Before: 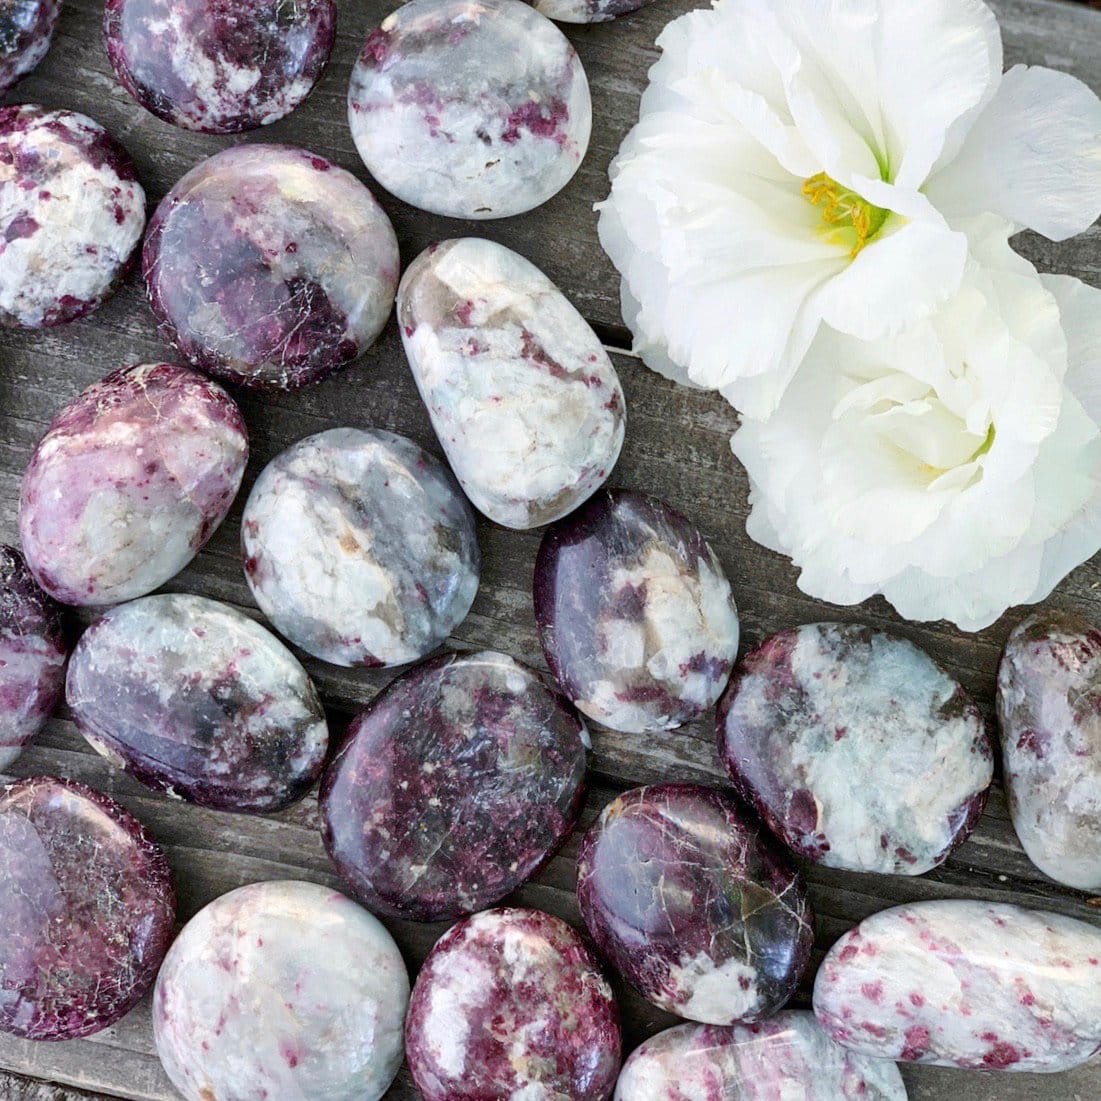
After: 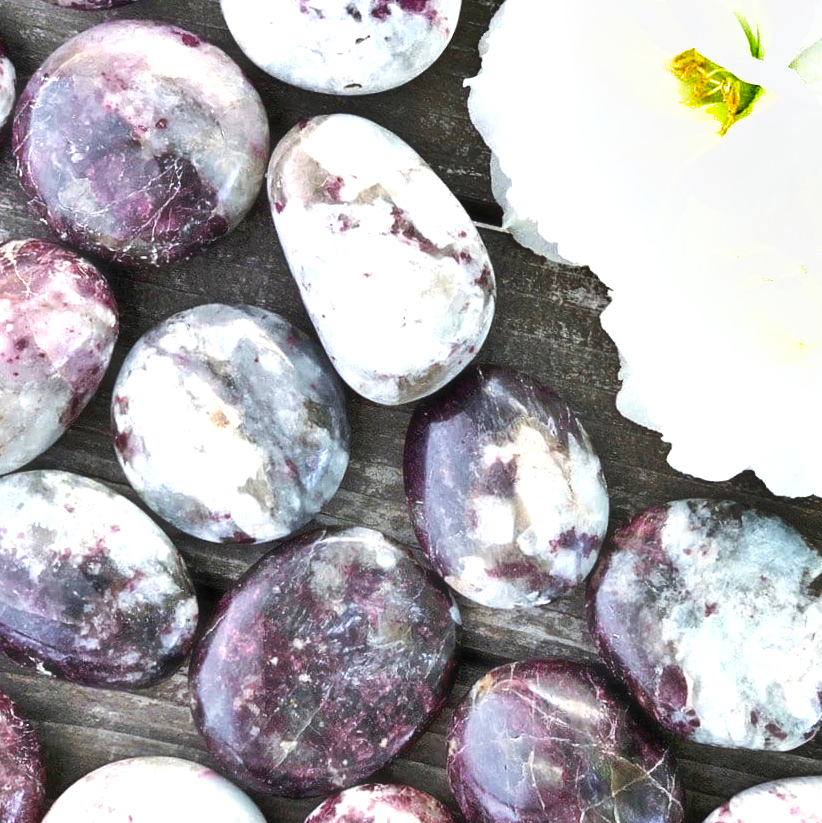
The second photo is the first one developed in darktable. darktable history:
exposure: black level correction 0, exposure 0.7 EV, compensate exposure bias true, compensate highlight preservation false
shadows and highlights: white point adjustment 1, soften with gaussian
crop and rotate: left 11.831%, top 11.346%, right 13.429%, bottom 13.899%
haze removal: strength -0.1, adaptive false
